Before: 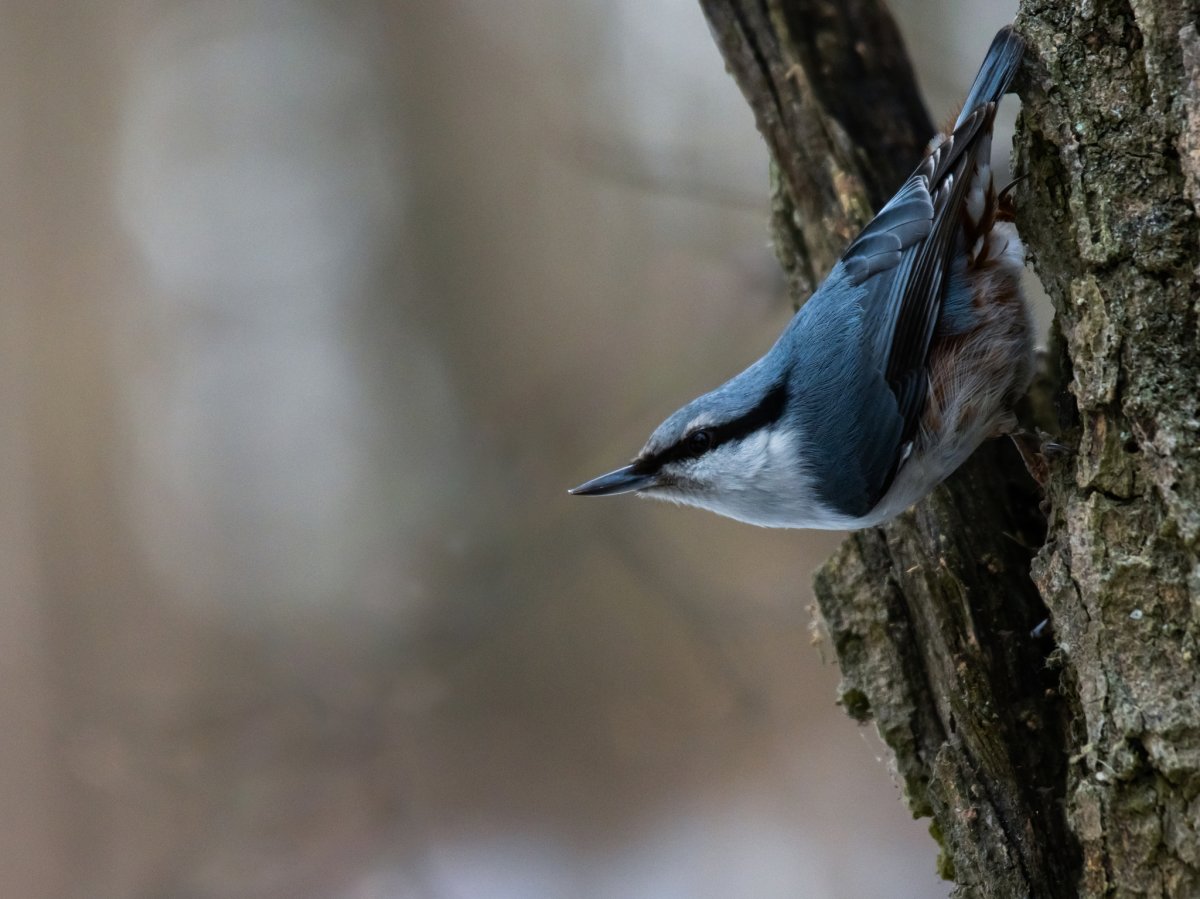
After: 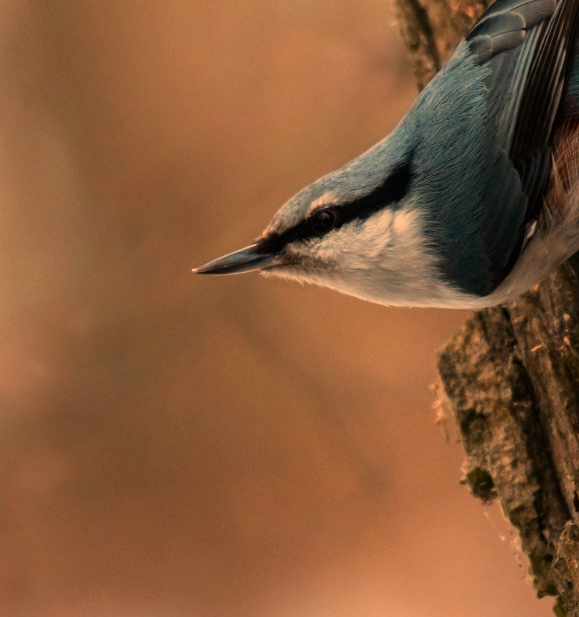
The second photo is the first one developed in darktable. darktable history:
shadows and highlights: shadows -20, white point adjustment -2, highlights -35
crop: left 31.379%, top 24.658%, right 20.326%, bottom 6.628%
white balance: red 1.467, blue 0.684
